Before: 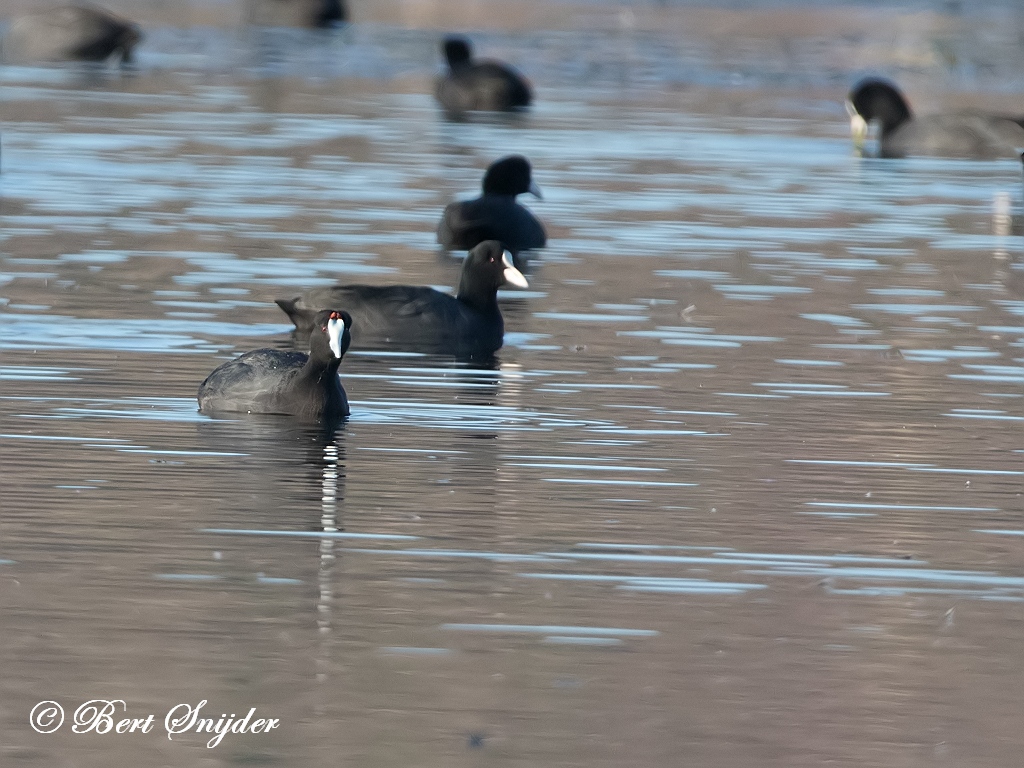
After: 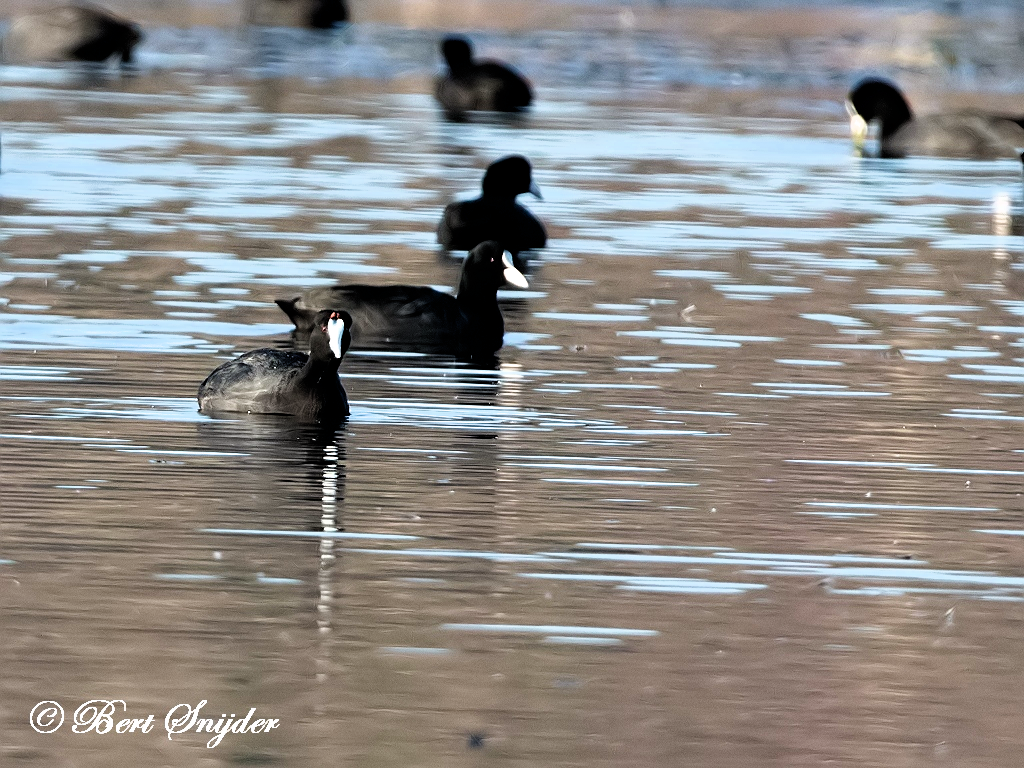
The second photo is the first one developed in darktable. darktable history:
exposure: black level correction 0.008, exposure 0.105 EV, compensate highlight preservation false
filmic rgb: black relative exposure -8.28 EV, white relative exposure 2.23 EV, hardness 7.15, latitude 85.44%, contrast 1.686, highlights saturation mix -4.03%, shadows ↔ highlights balance -2.84%, preserve chrominance max RGB, color science v6 (2022), contrast in shadows safe, contrast in highlights safe
haze removal: compatibility mode true, adaptive false
velvia: on, module defaults
